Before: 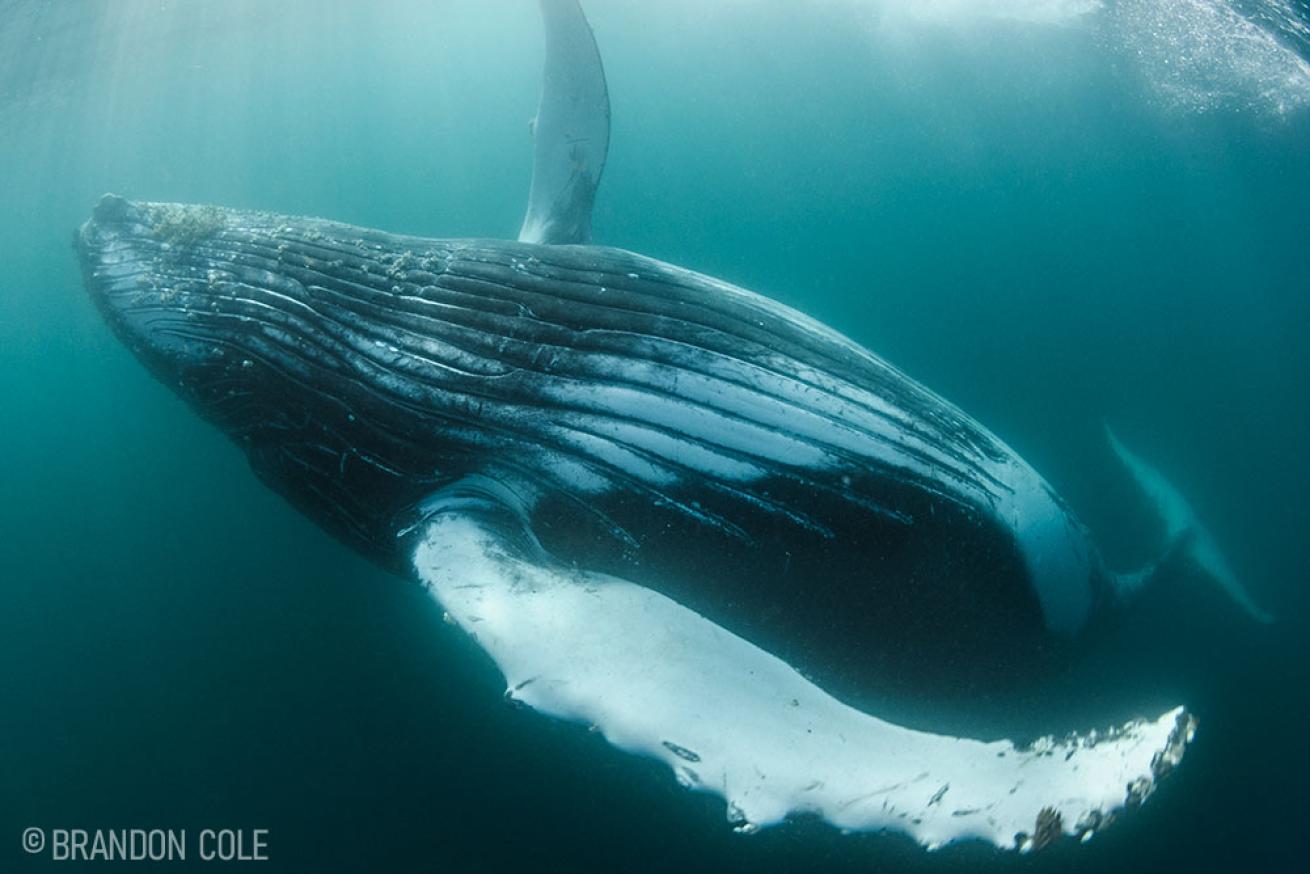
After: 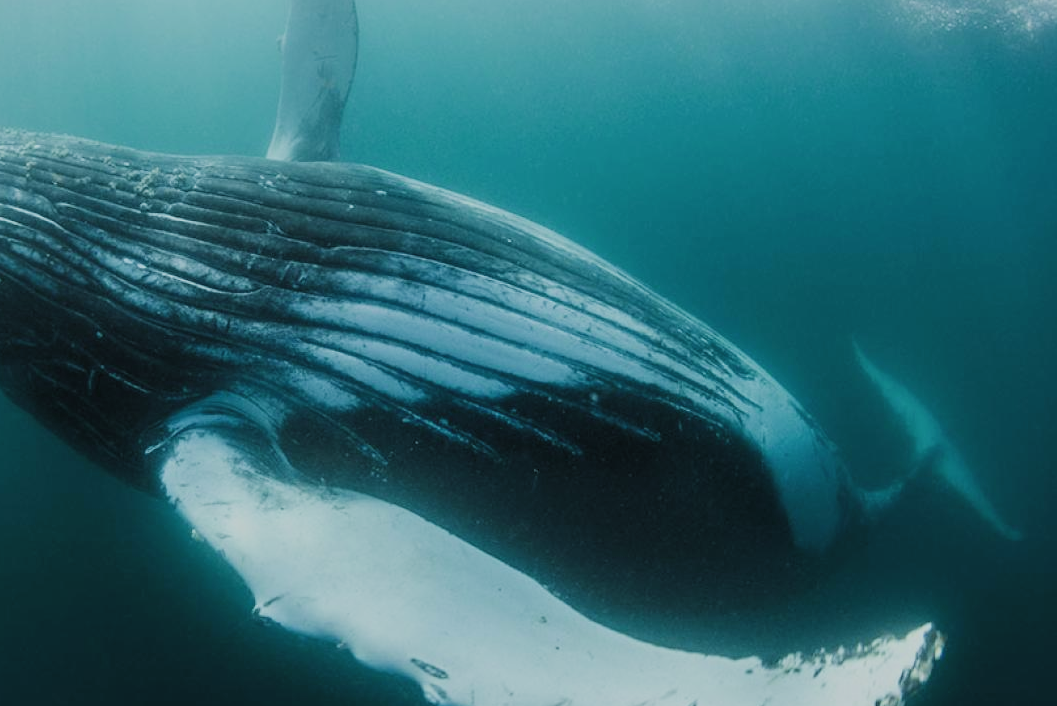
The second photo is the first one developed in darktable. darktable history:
crop: left 19.289%, top 9.503%, right 0.001%, bottom 9.66%
filmic rgb: black relative exposure -7.65 EV, white relative exposure 4.56 EV, hardness 3.61, color science v5 (2021), contrast in shadows safe, contrast in highlights safe, enable highlight reconstruction true
contrast brightness saturation: contrast 0.055
